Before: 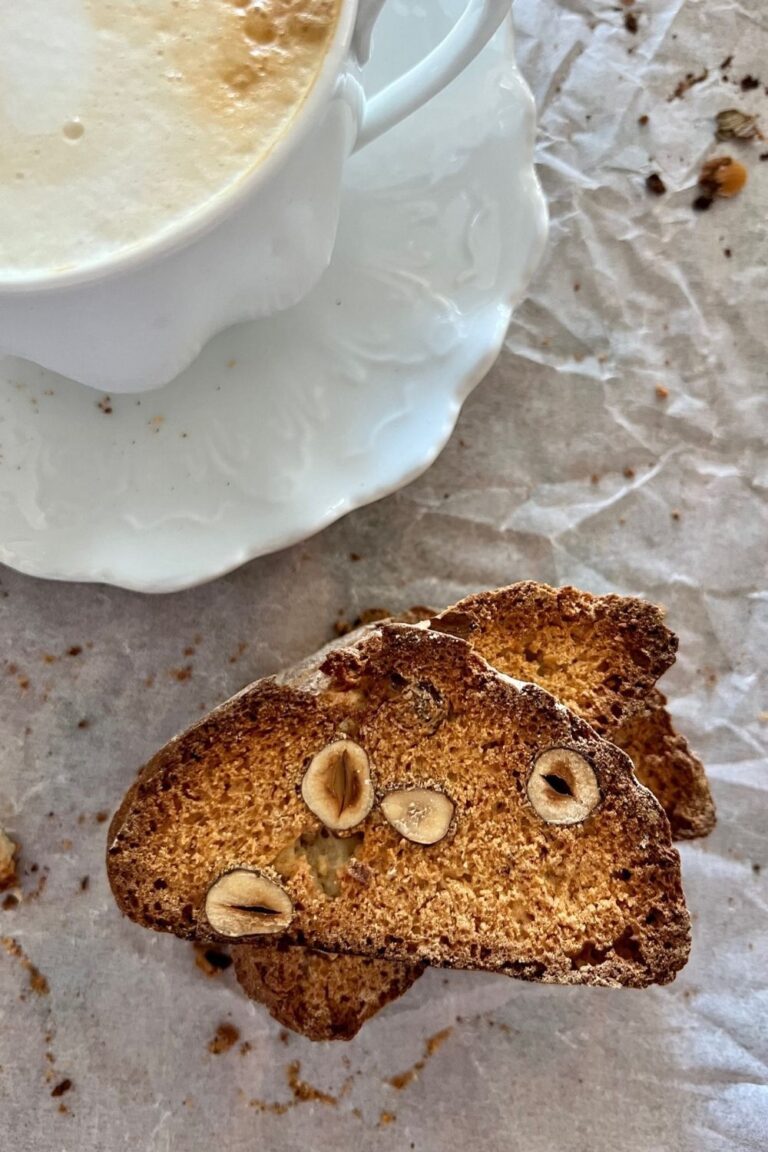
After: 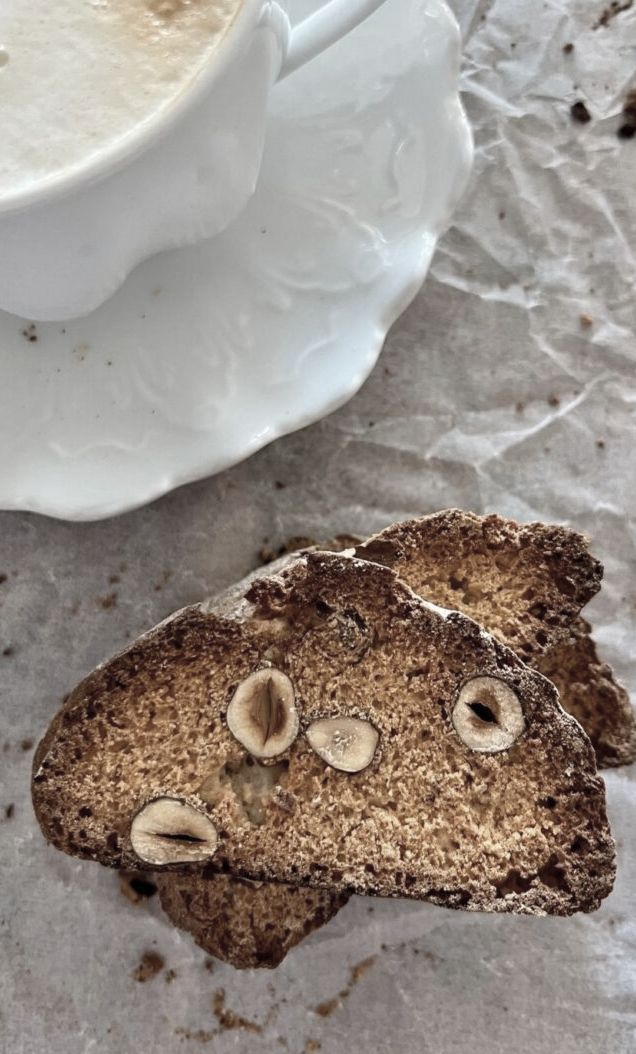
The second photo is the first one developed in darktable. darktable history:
fill light: on, module defaults
crop: left 9.807%, top 6.259%, right 7.334%, bottom 2.177%
color correction: saturation 0.5
